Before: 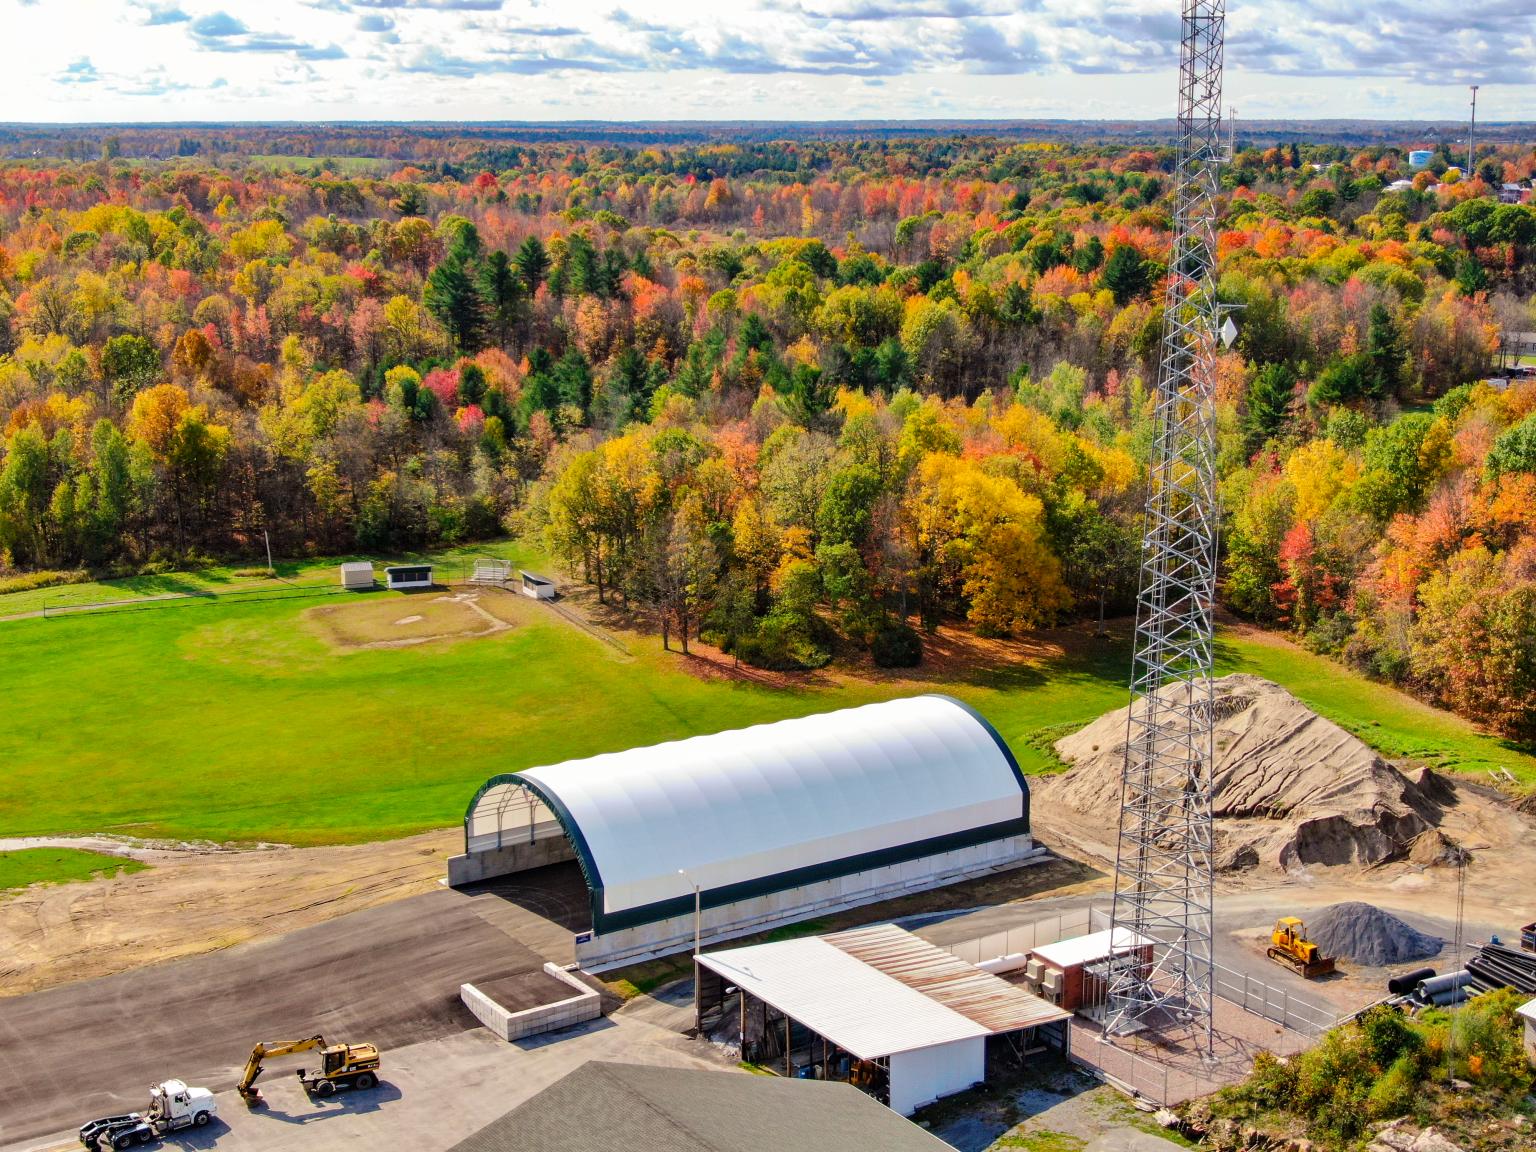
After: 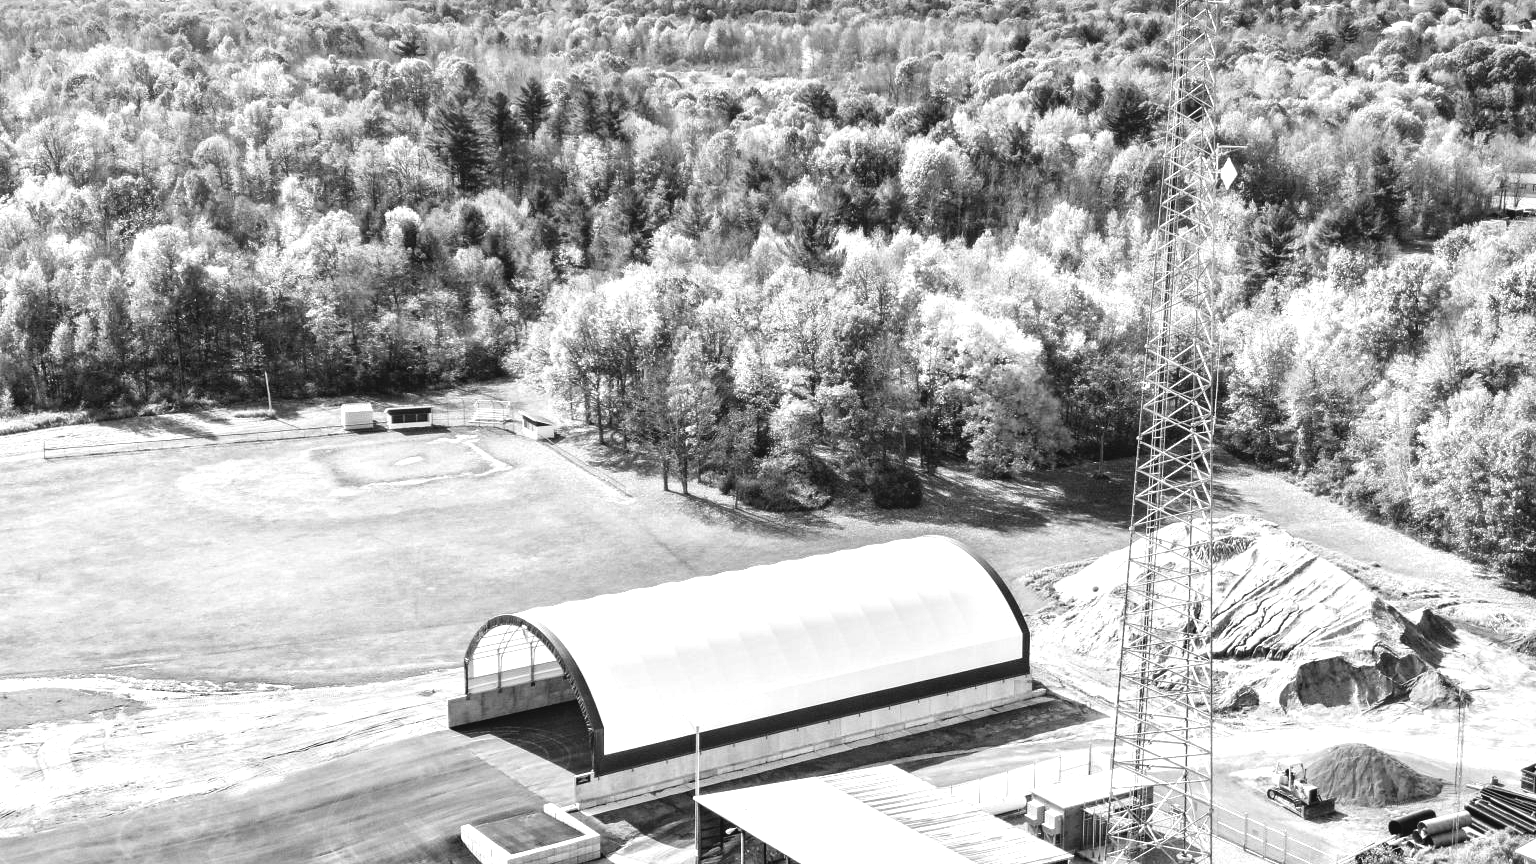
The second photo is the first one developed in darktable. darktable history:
monochrome: a -71.75, b 75.82
crop: top 13.819%, bottom 11.169%
exposure: black level correction 0, exposure 1.5 EV, compensate exposure bias true, compensate highlight preservation false
color balance: lift [1.005, 0.99, 1.007, 1.01], gamma [1, 1.034, 1.032, 0.966], gain [0.873, 1.055, 1.067, 0.933]
color balance rgb: perceptual saturation grading › global saturation 20%, perceptual saturation grading › highlights -50%, perceptual saturation grading › shadows 30%
